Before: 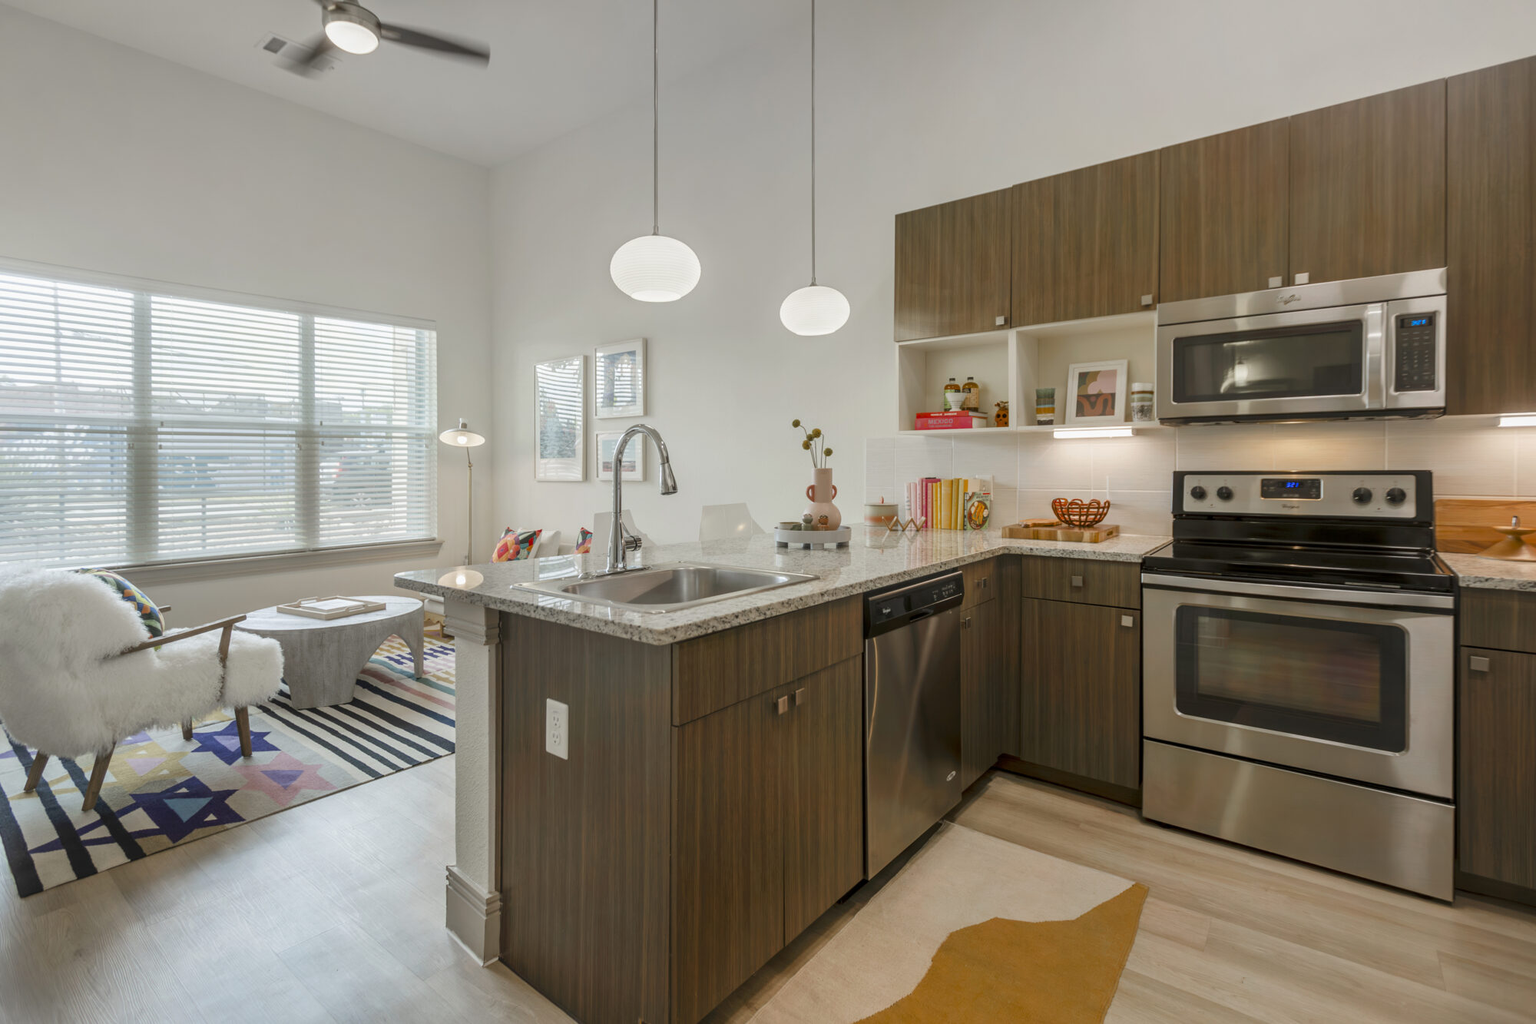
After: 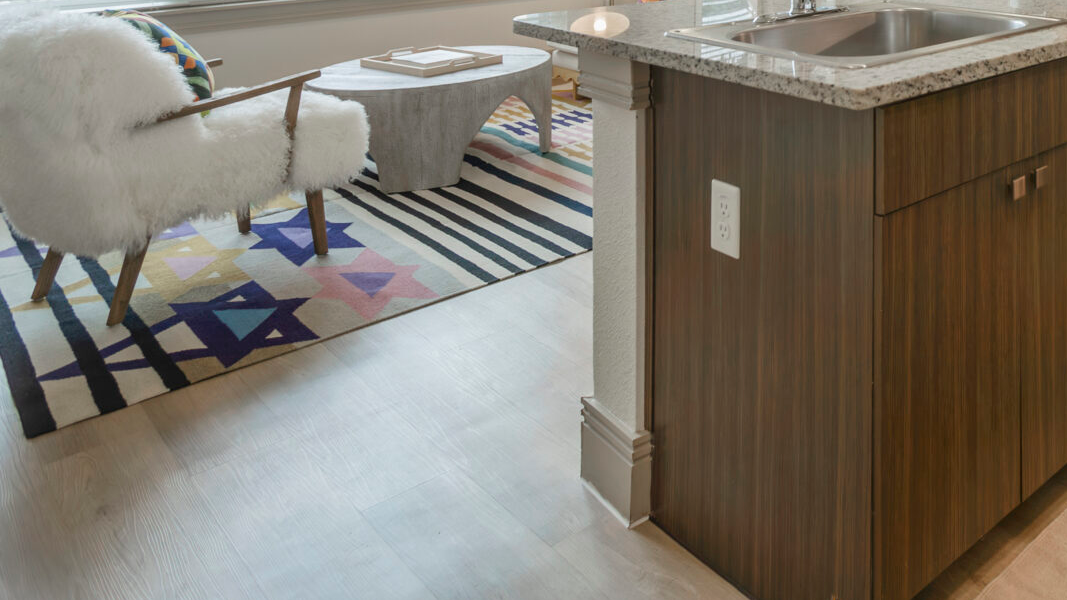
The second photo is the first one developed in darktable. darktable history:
crop and rotate: top 54.778%, right 46.61%, bottom 0.159%
